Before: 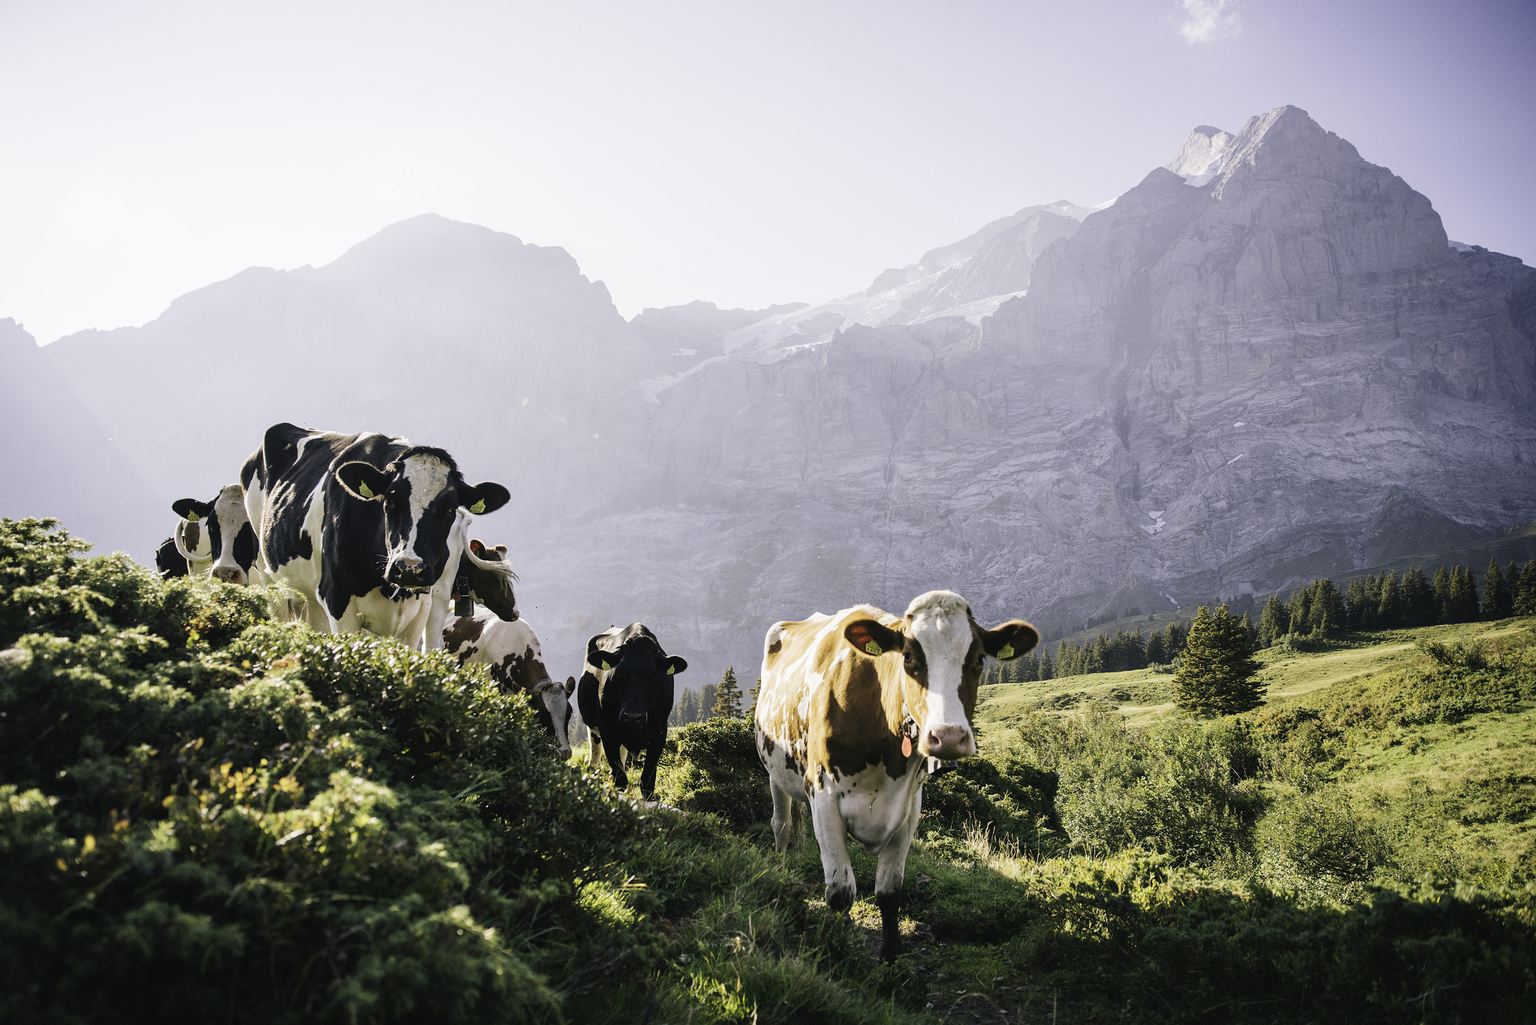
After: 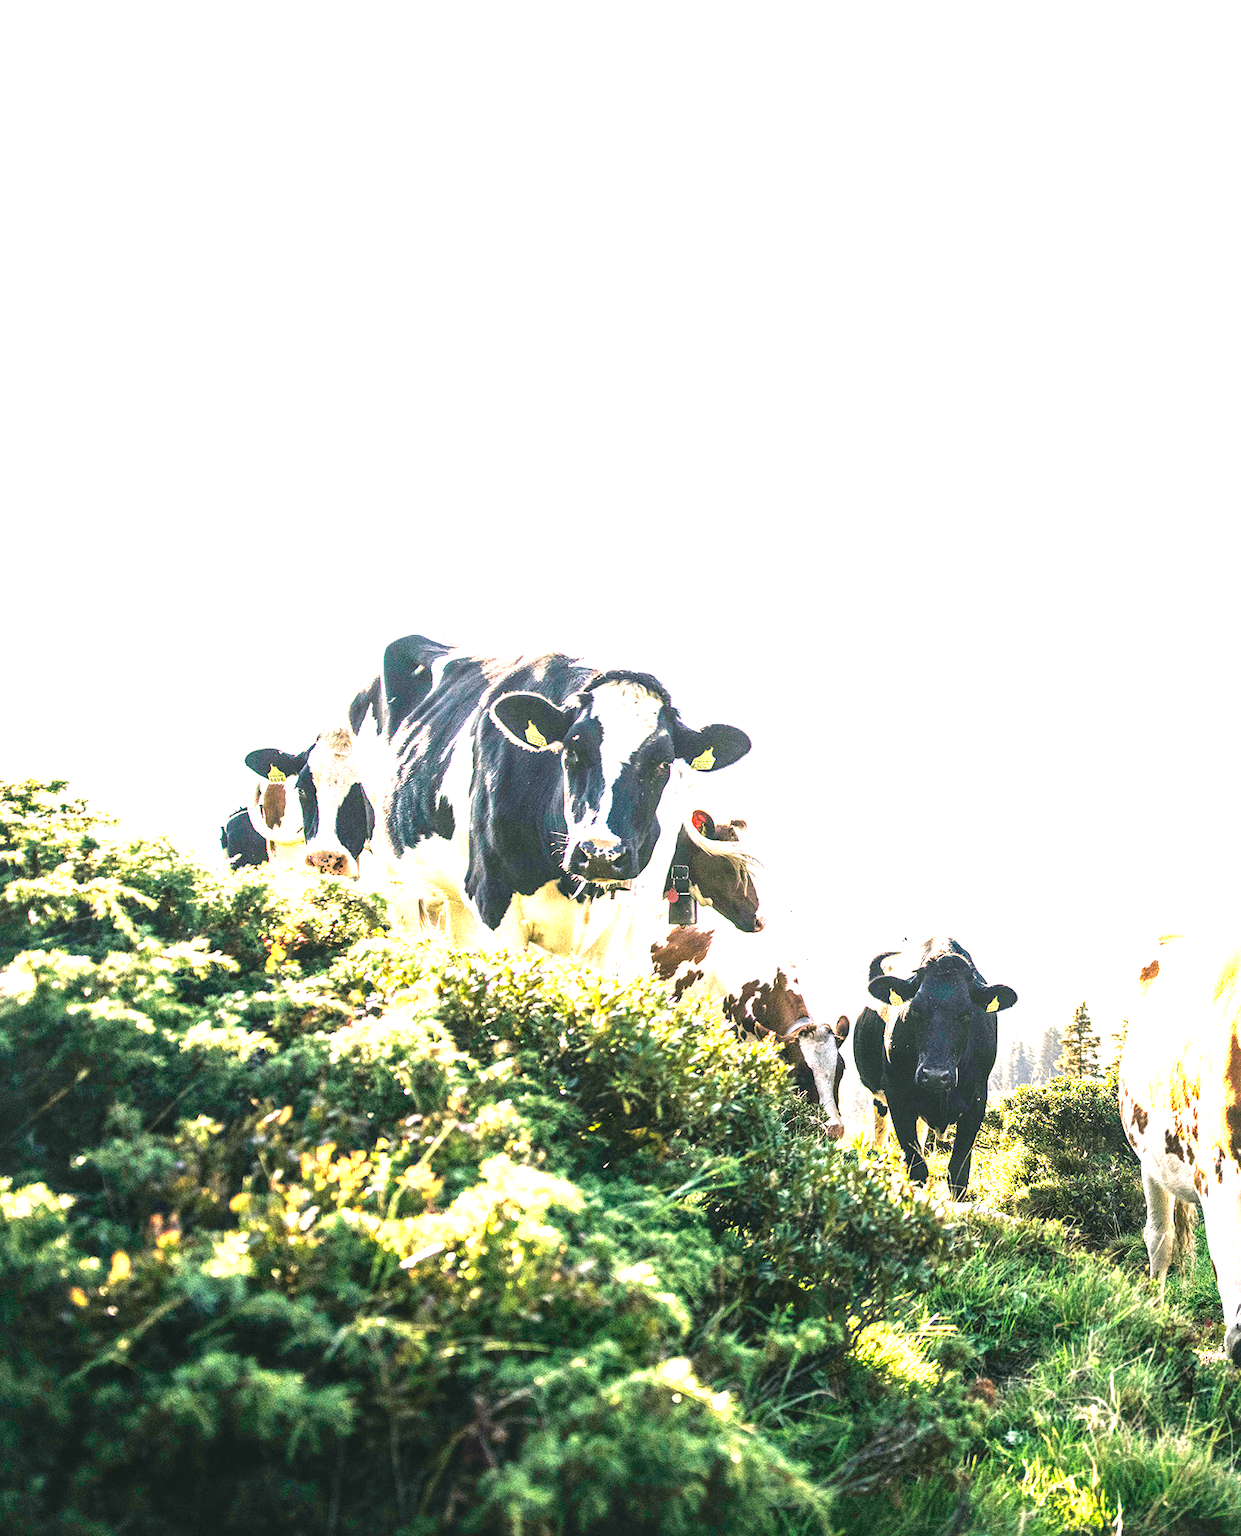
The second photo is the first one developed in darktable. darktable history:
levels: levels [0, 0.281, 0.562]
local contrast: detail 130%
velvia: strength 14.83%
crop: left 0.613%, right 45.495%, bottom 0.087%
